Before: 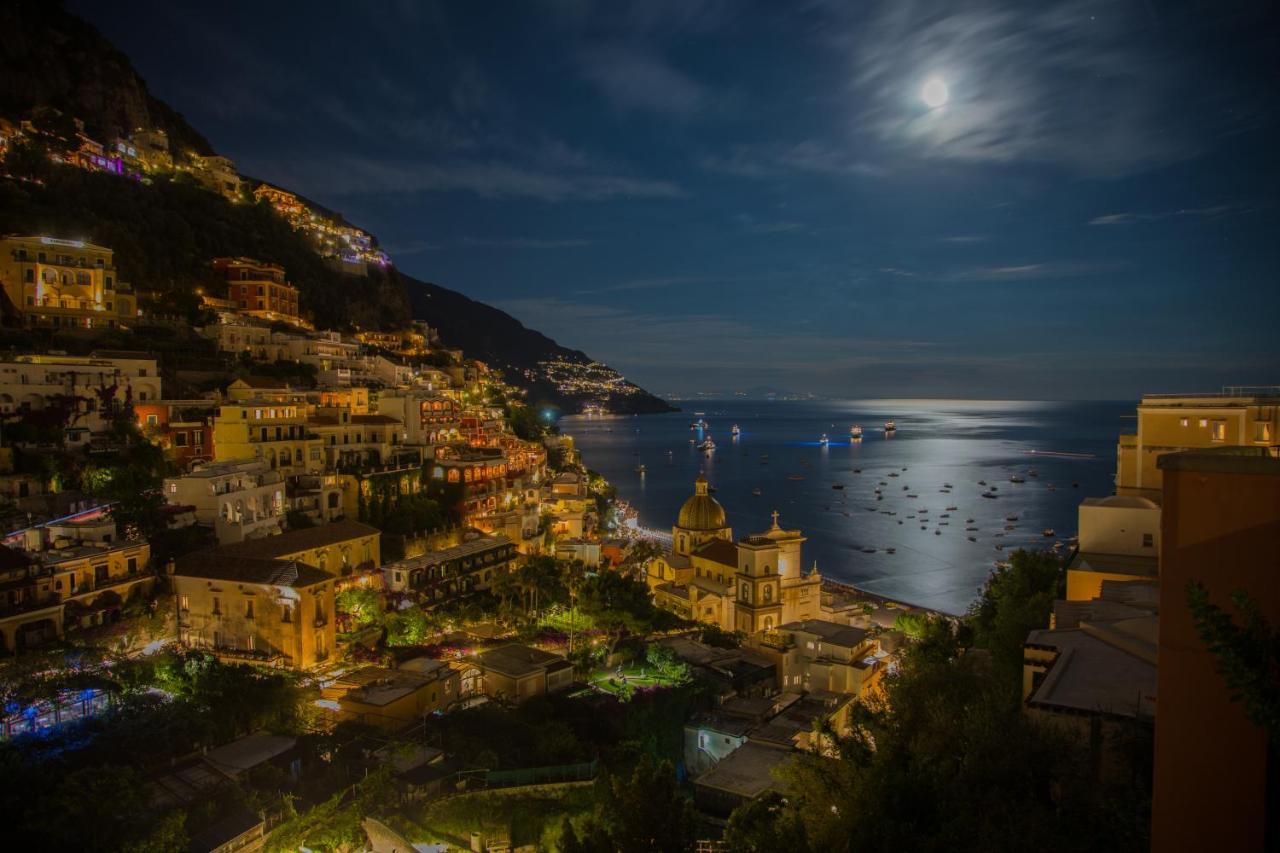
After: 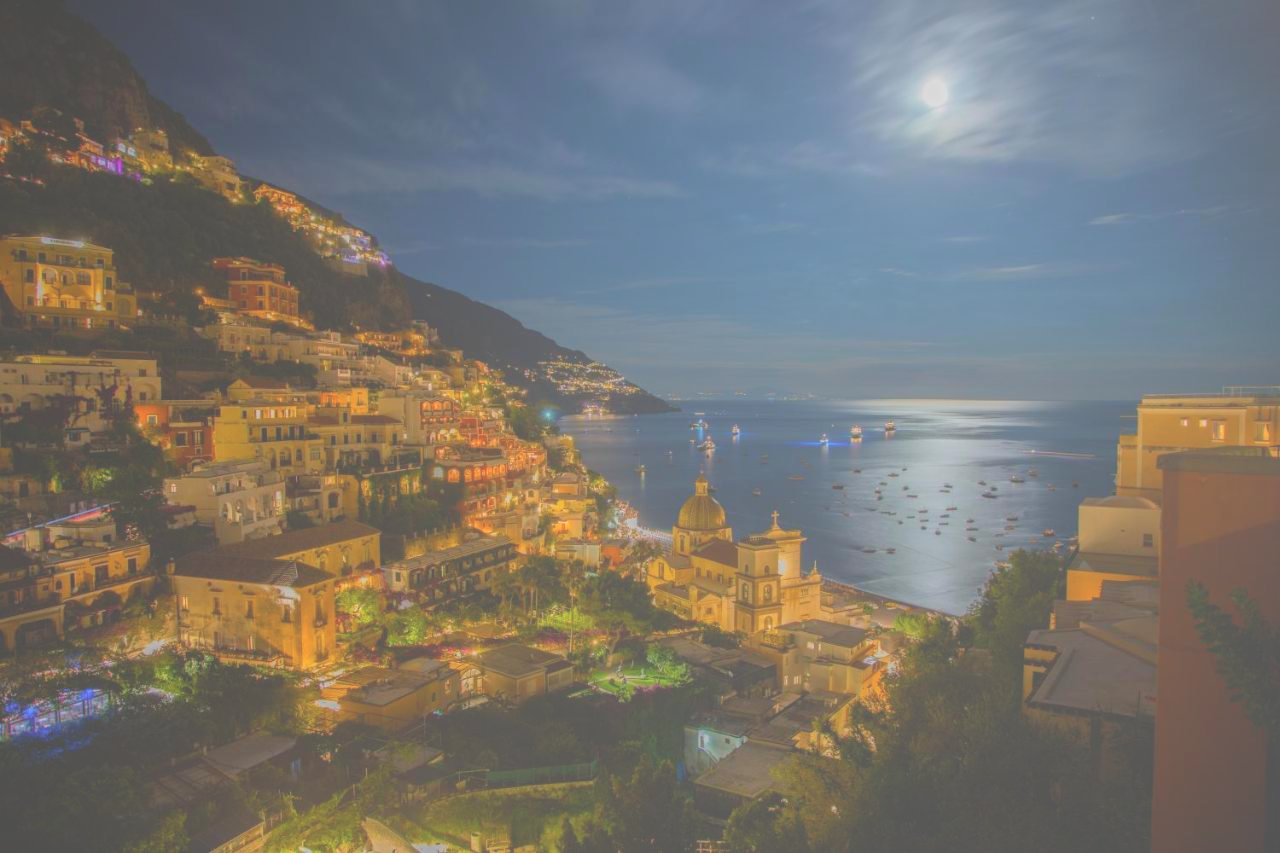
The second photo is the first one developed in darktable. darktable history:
bloom: size 85%, threshold 5%, strength 85% | blend: blend mode multiply, opacity 75%; mask: uniform (no mask)
